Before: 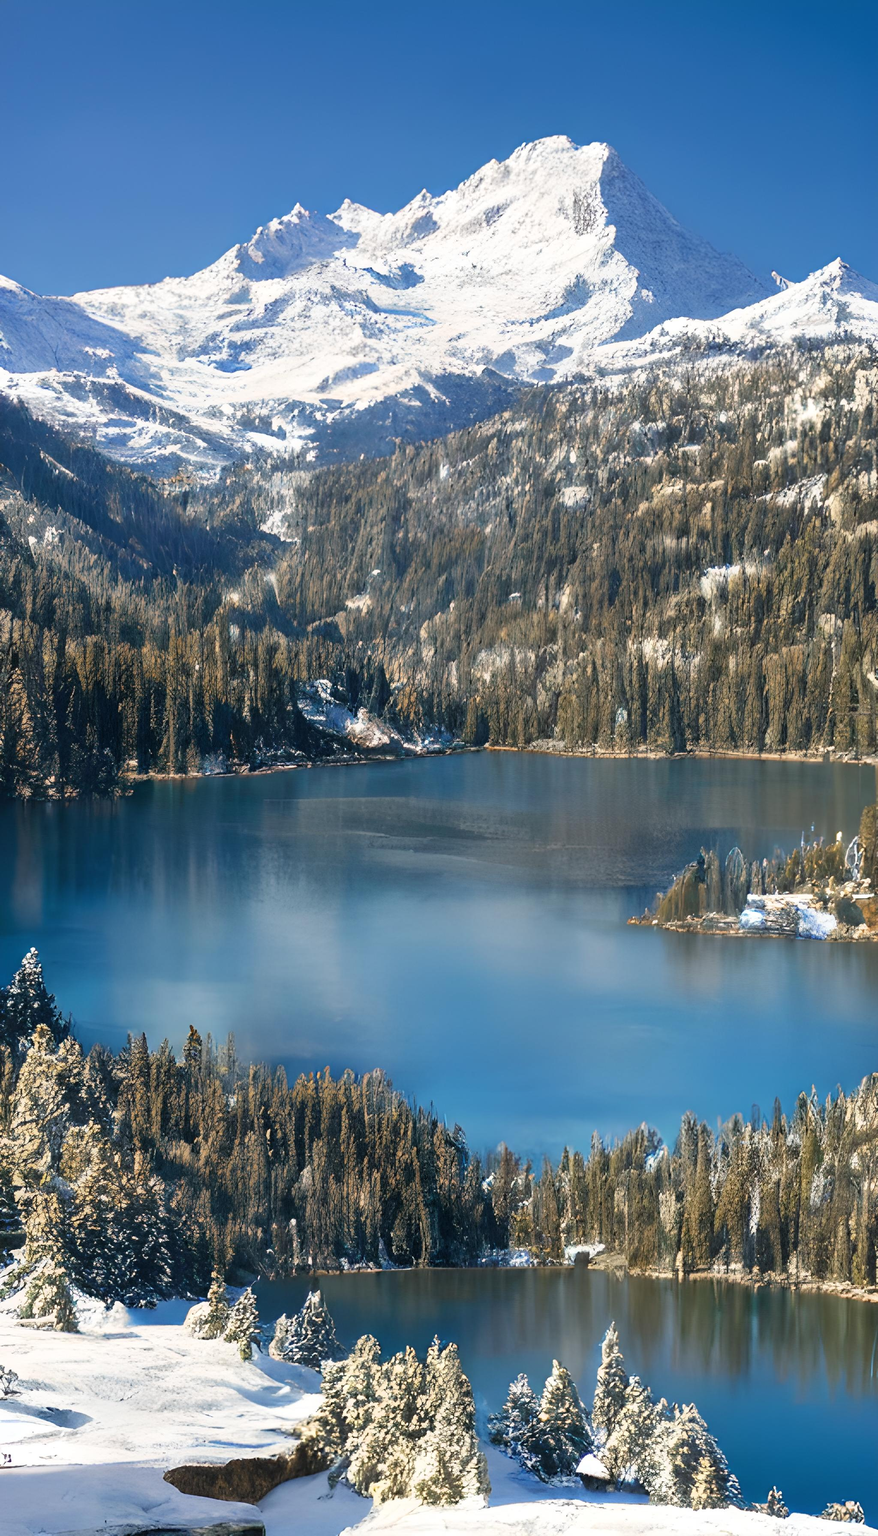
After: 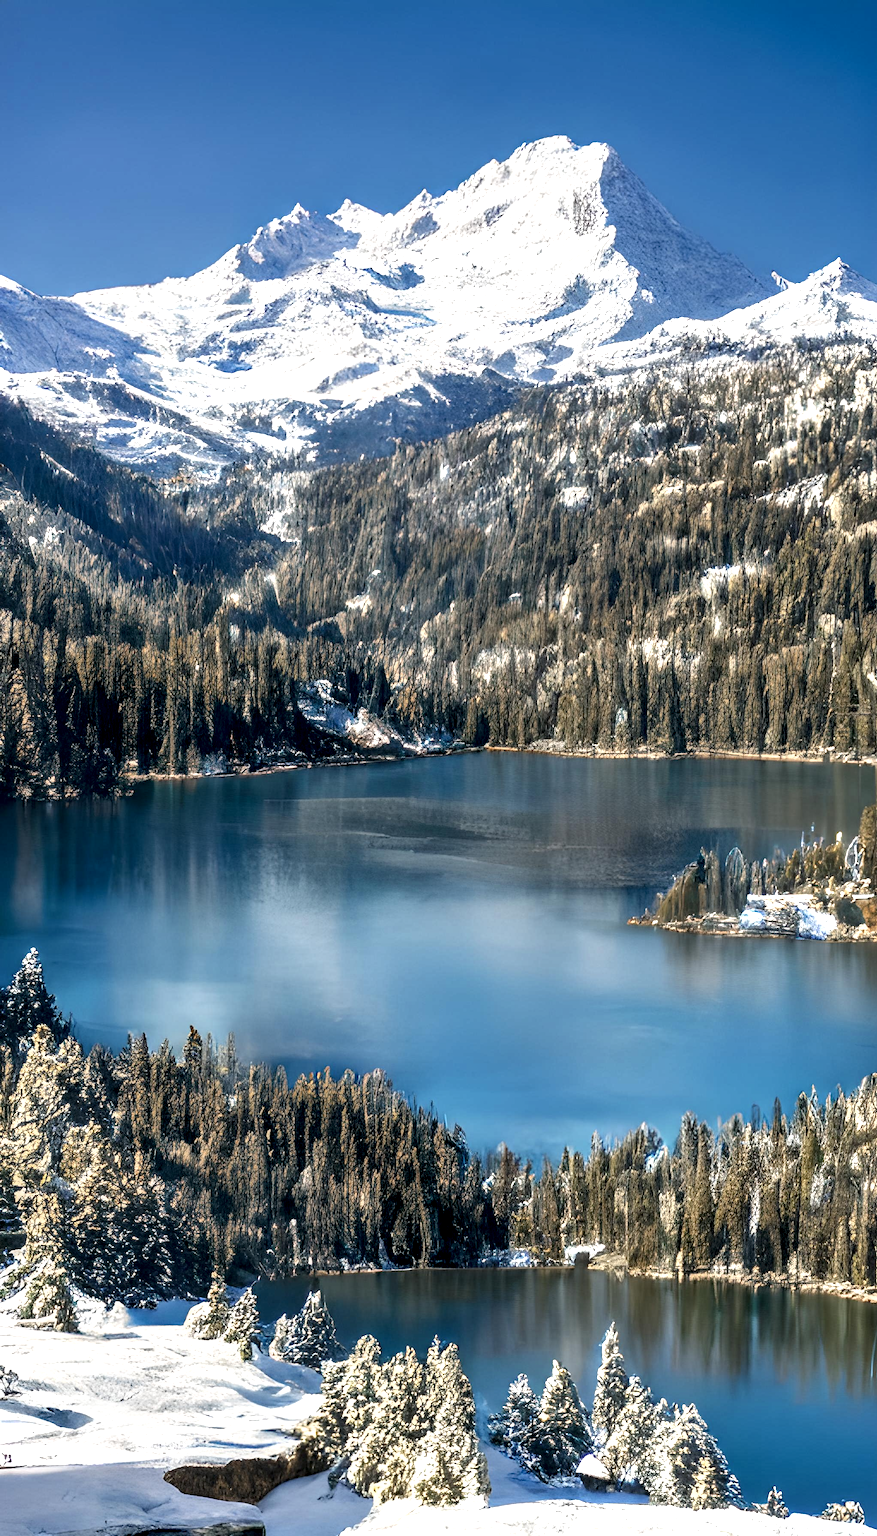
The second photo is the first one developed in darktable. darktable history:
local contrast: highlights 63%, shadows 53%, detail 169%, midtone range 0.513
